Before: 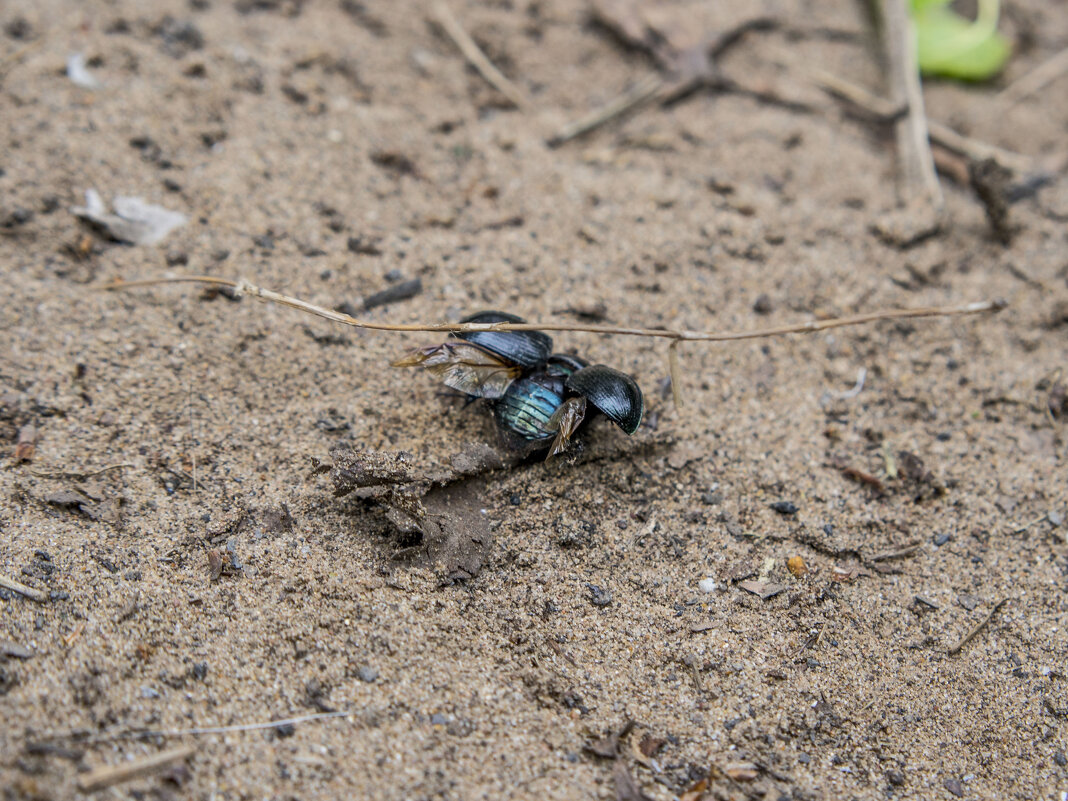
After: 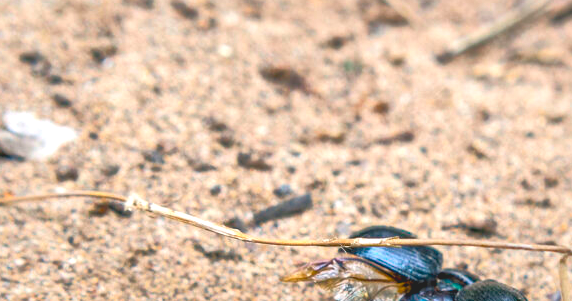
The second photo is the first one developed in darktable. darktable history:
contrast brightness saturation: contrast -0.286
color balance rgb: shadows lift › chroma 2.012%, shadows lift › hue 216.87°, linear chroma grading › global chroma 15.435%, perceptual saturation grading › global saturation 0.802%, global vibrance 0.267%
crop: left 10.352%, top 10.626%, right 36.075%, bottom 51.767%
local contrast: mode bilateral grid, contrast 20, coarseness 50, detail 172%, midtone range 0.2
exposure: black level correction 0.001, exposure 1.316 EV, compensate exposure bias true, compensate highlight preservation false
